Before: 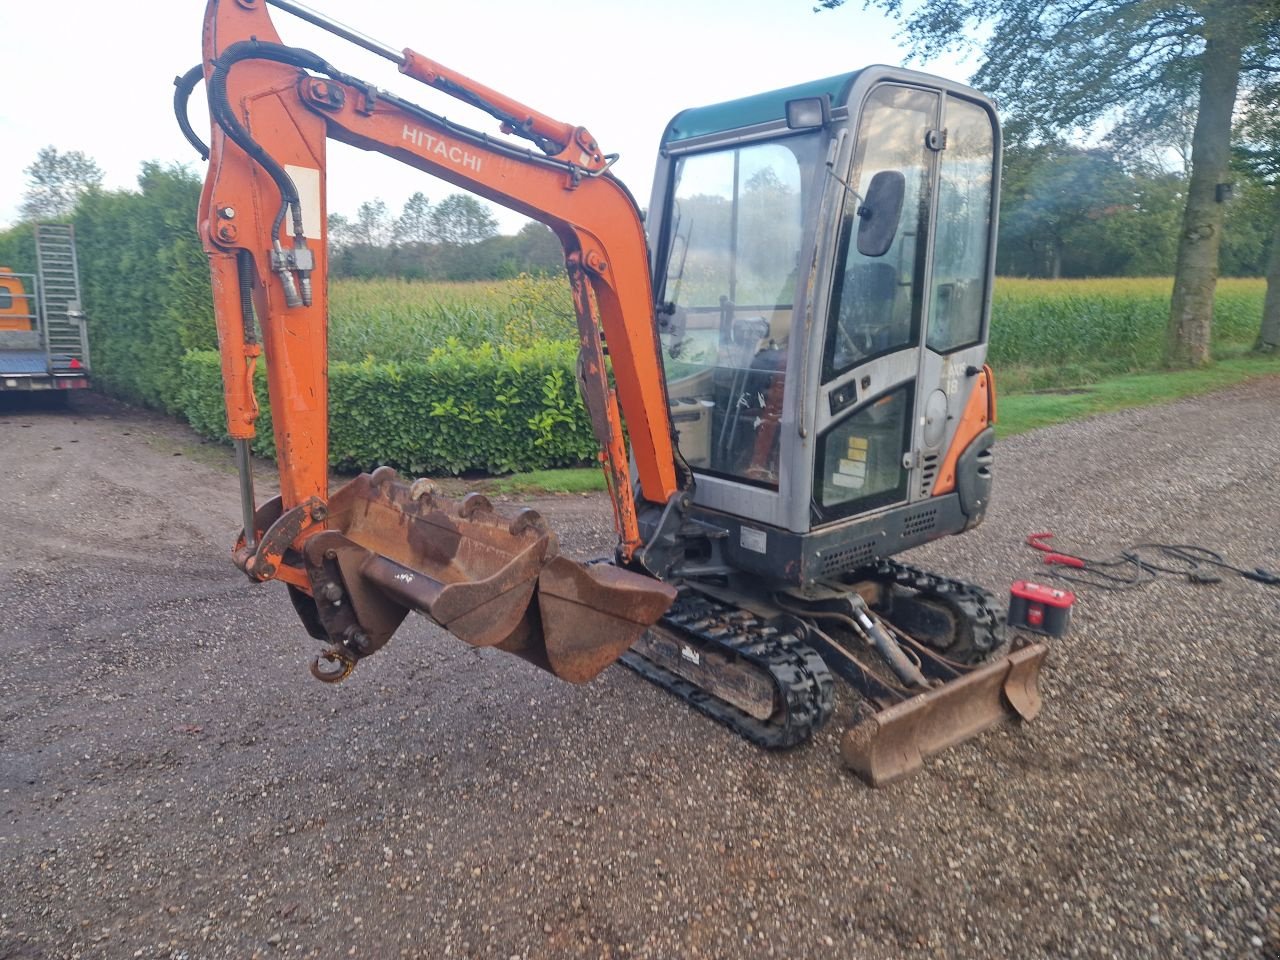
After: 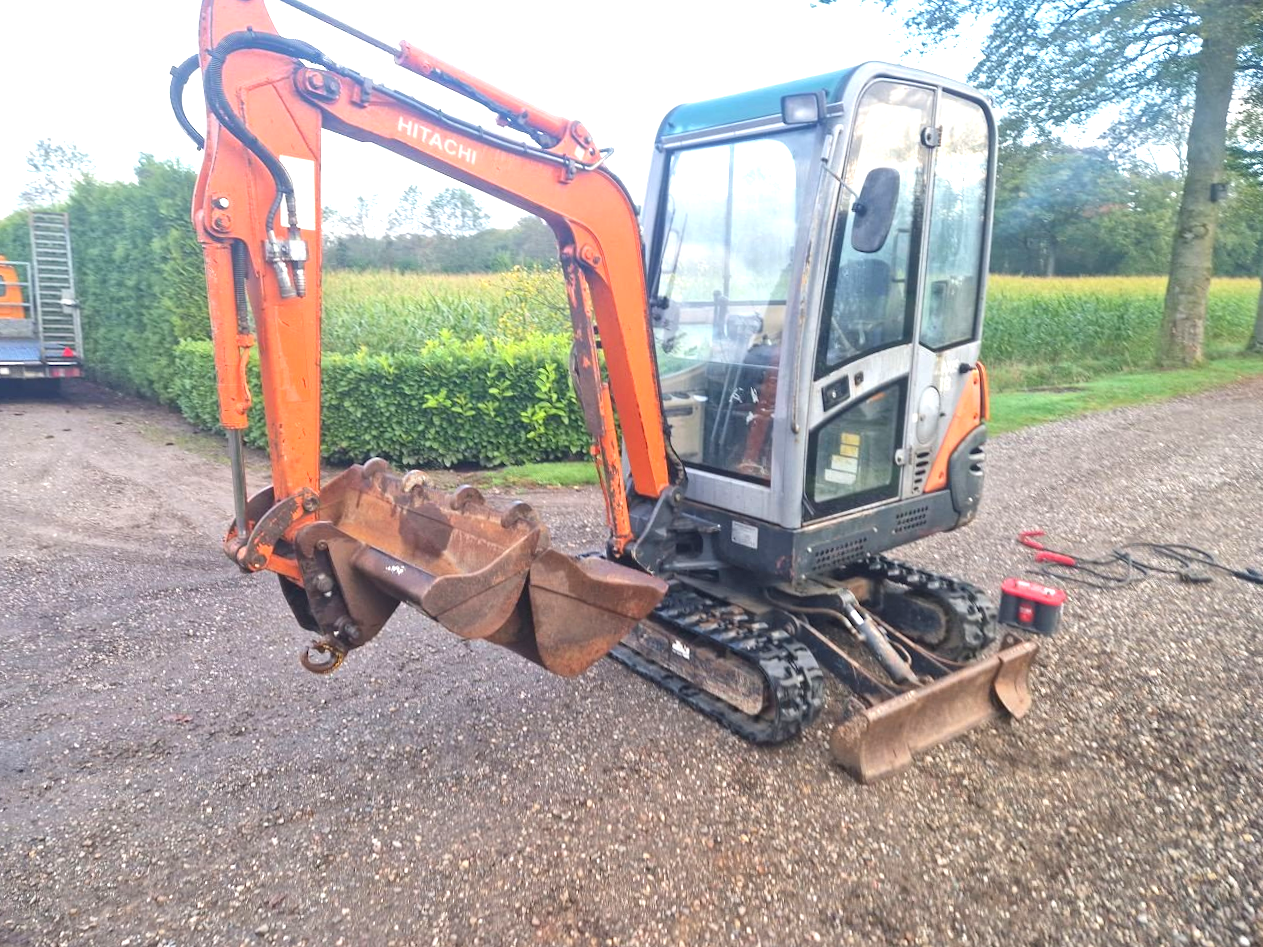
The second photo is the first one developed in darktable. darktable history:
exposure: black level correction 0, exposure 1.001 EV, compensate highlight preservation false
crop and rotate: angle -0.549°
